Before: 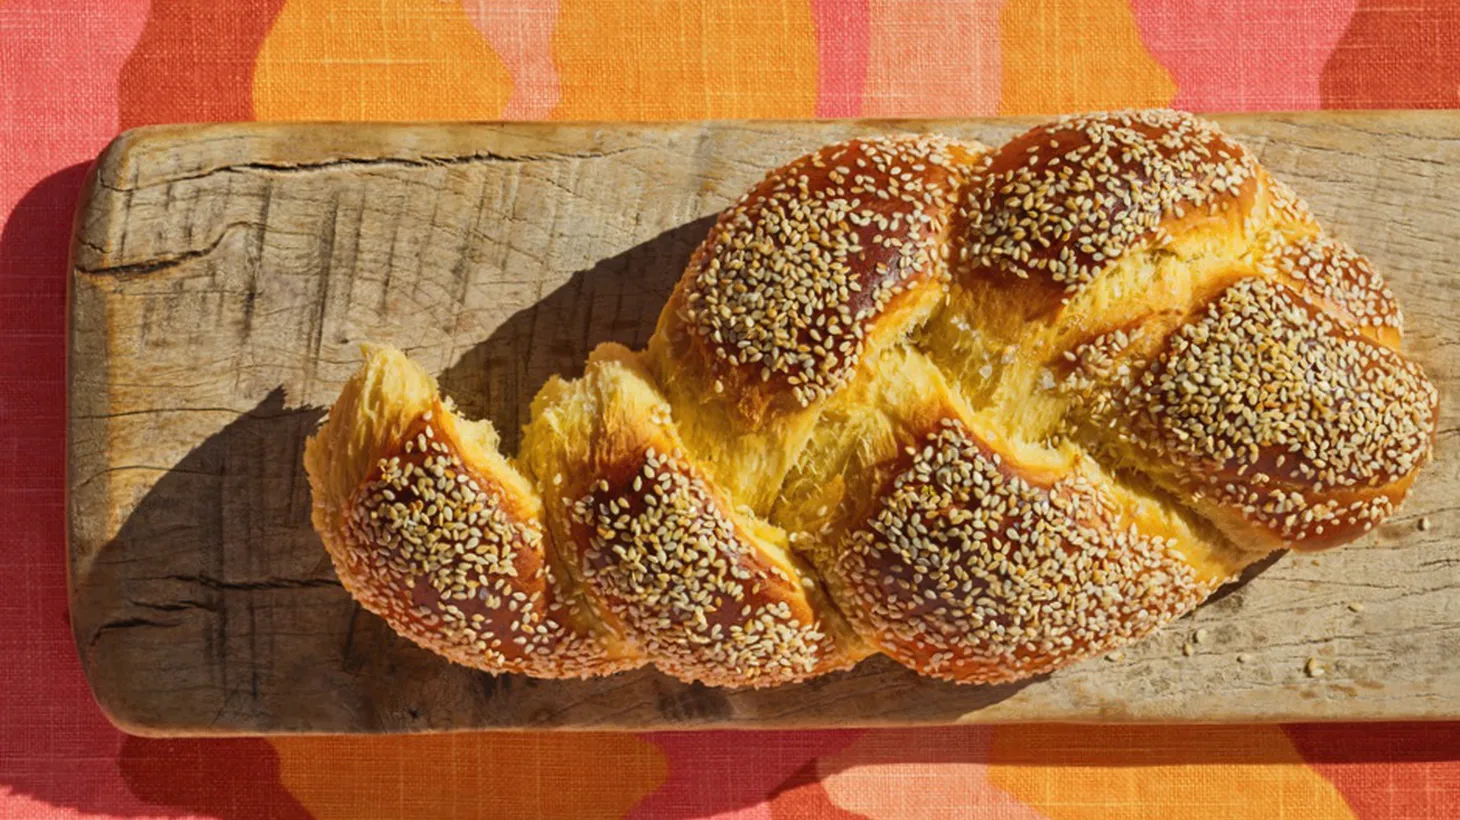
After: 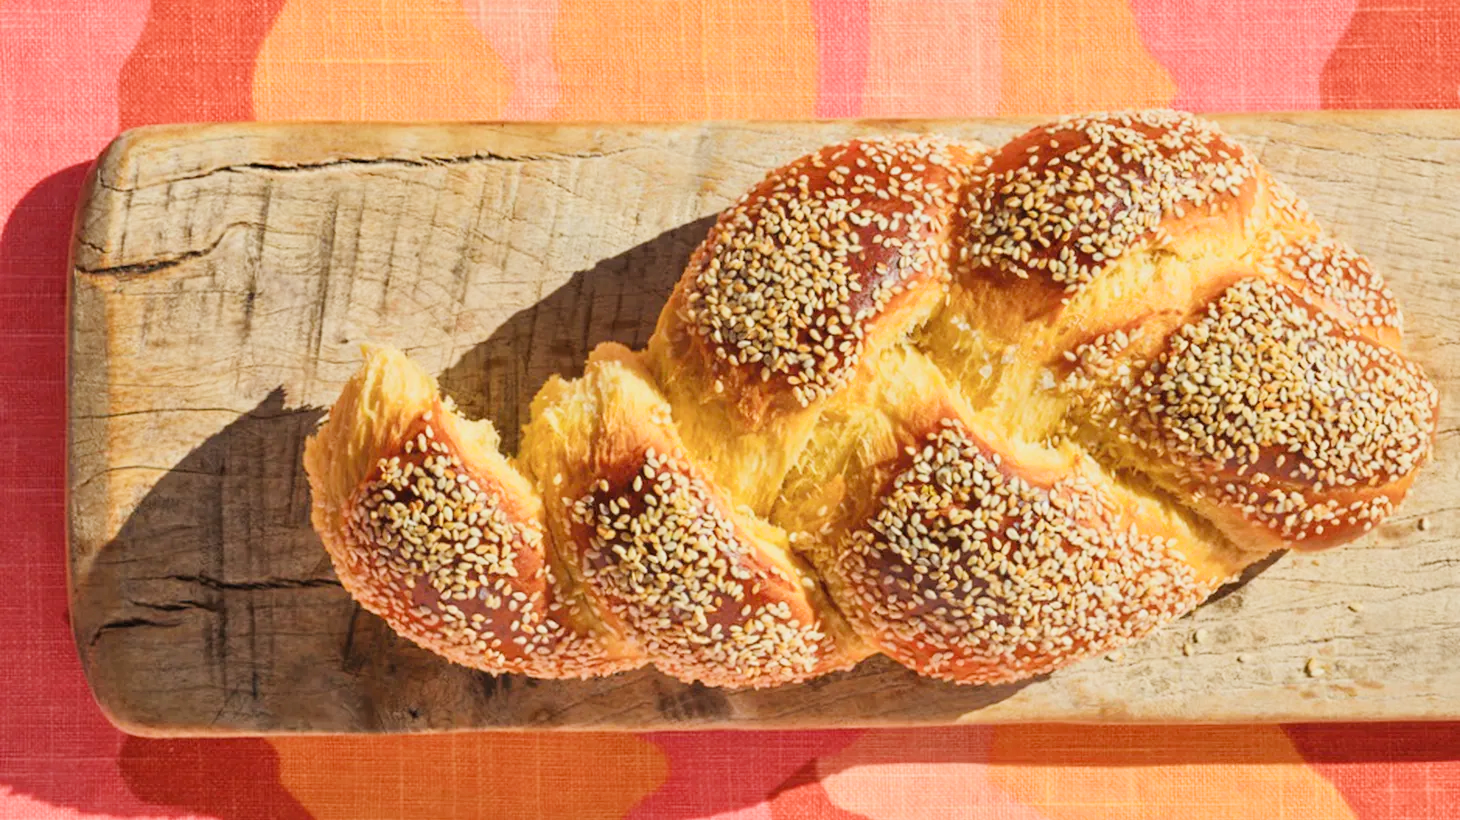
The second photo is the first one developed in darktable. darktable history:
filmic rgb: black relative exposure -7.65 EV, white relative exposure 4.56 EV, hardness 3.61
exposure: black level correction 0, exposure 1.2 EV, compensate exposure bias true, compensate highlight preservation false
